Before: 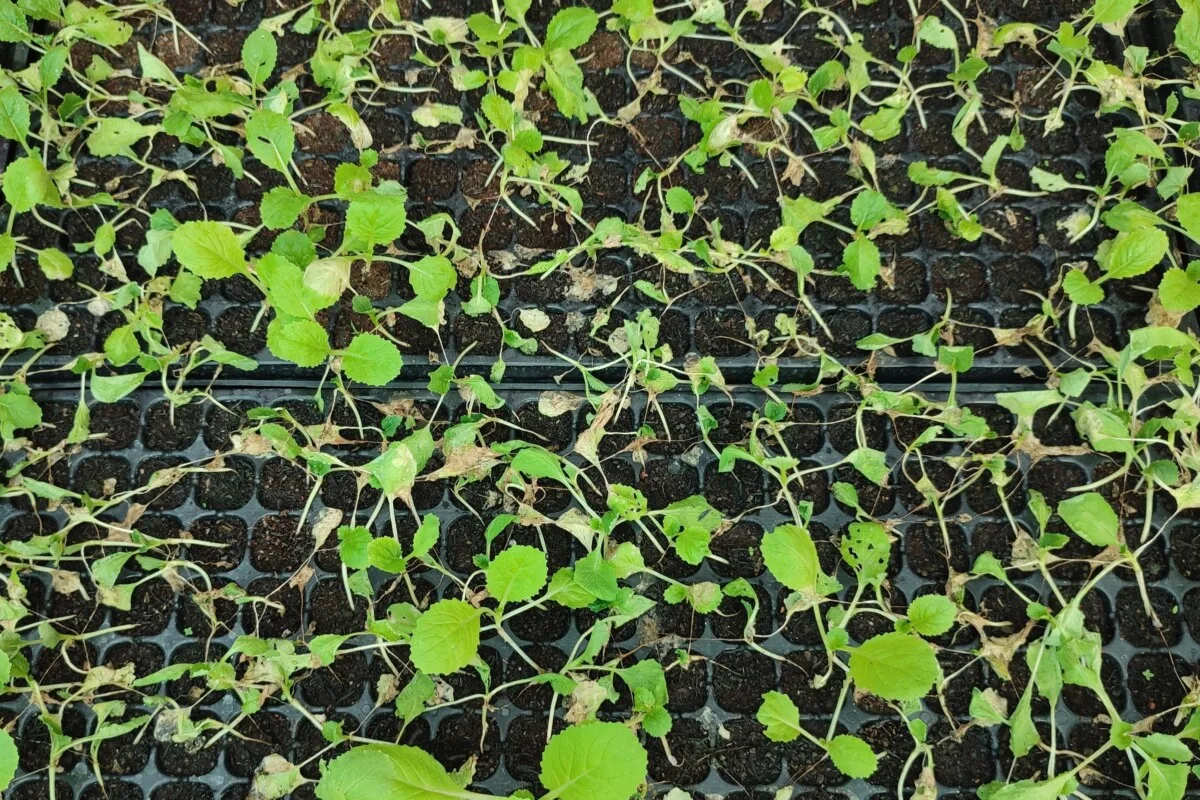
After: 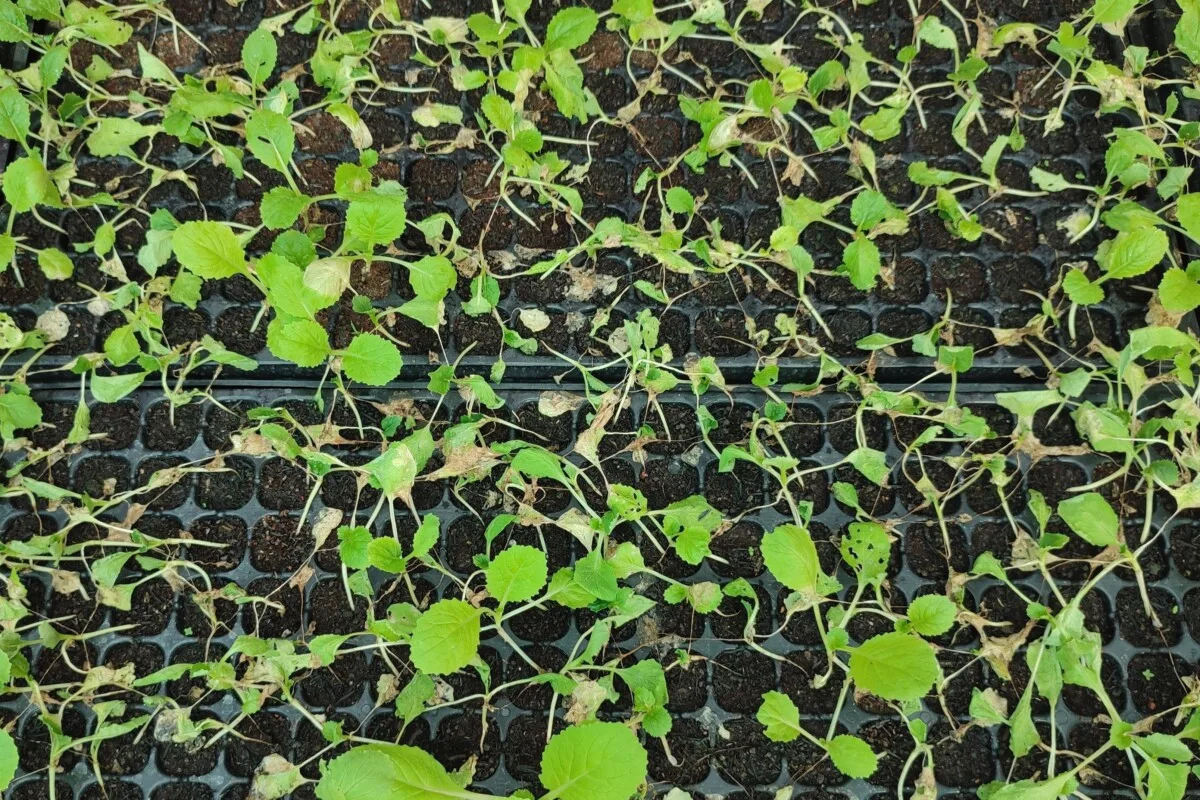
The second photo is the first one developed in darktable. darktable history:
shadows and highlights: shadows 25.99, highlights -23.57
